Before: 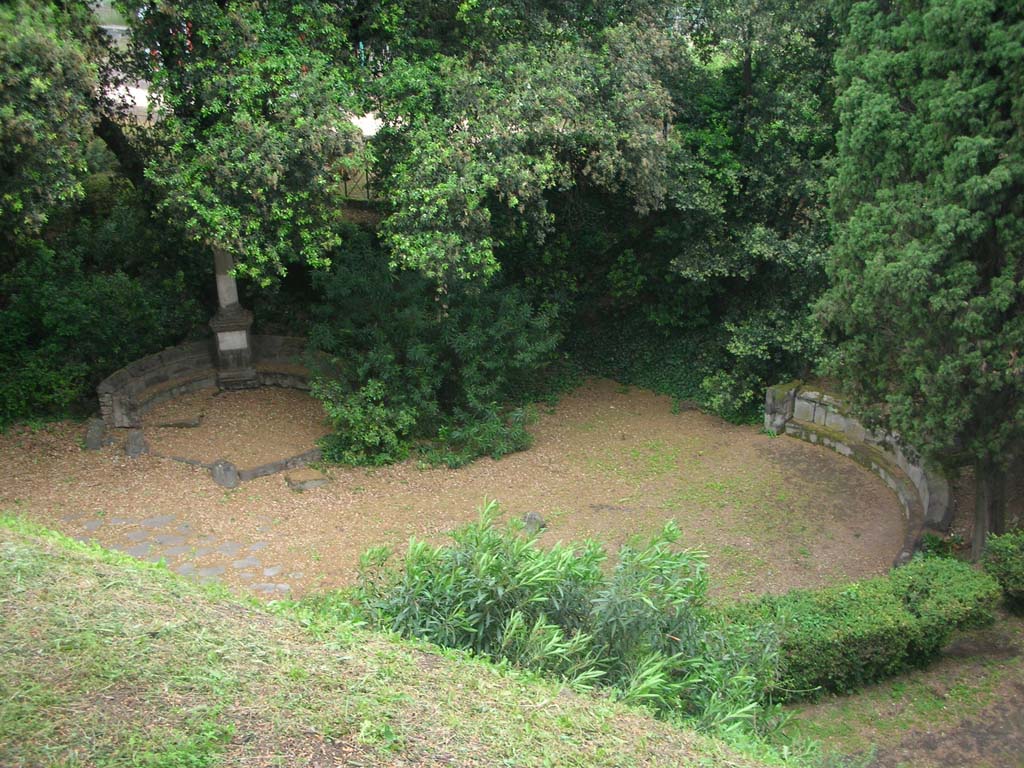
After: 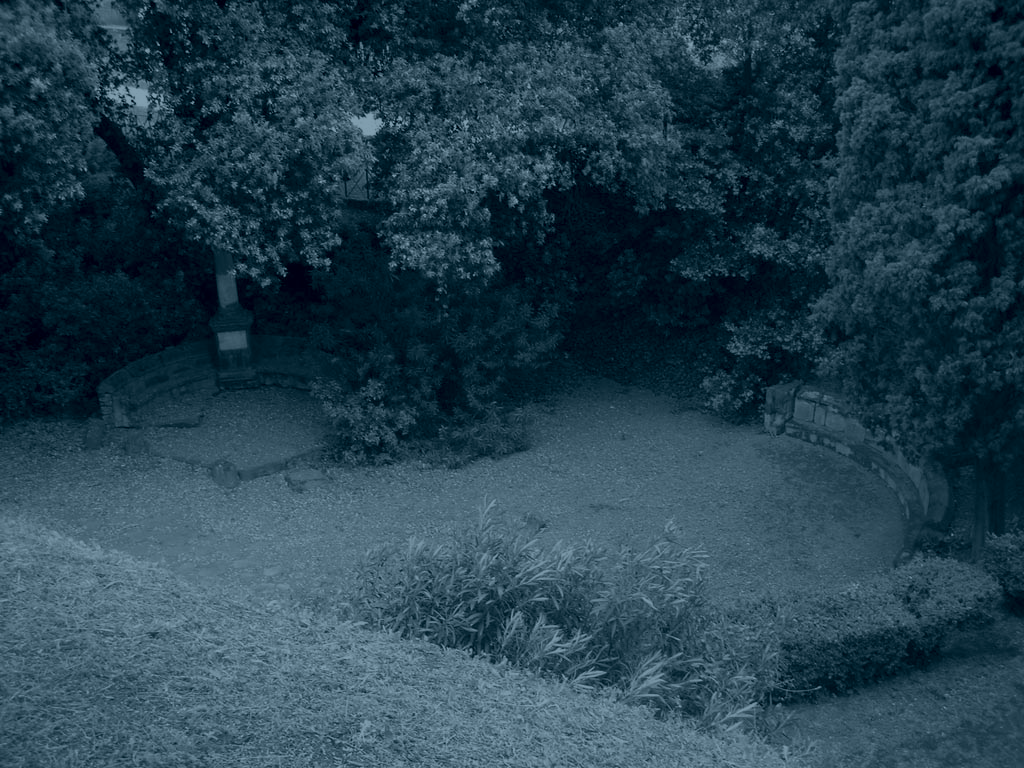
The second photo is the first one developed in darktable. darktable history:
exposure: black level correction 0, exposure 0.5 EV, compensate exposure bias true, compensate highlight preservation false
colorize: hue 194.4°, saturation 29%, source mix 61.75%, lightness 3.98%, version 1
